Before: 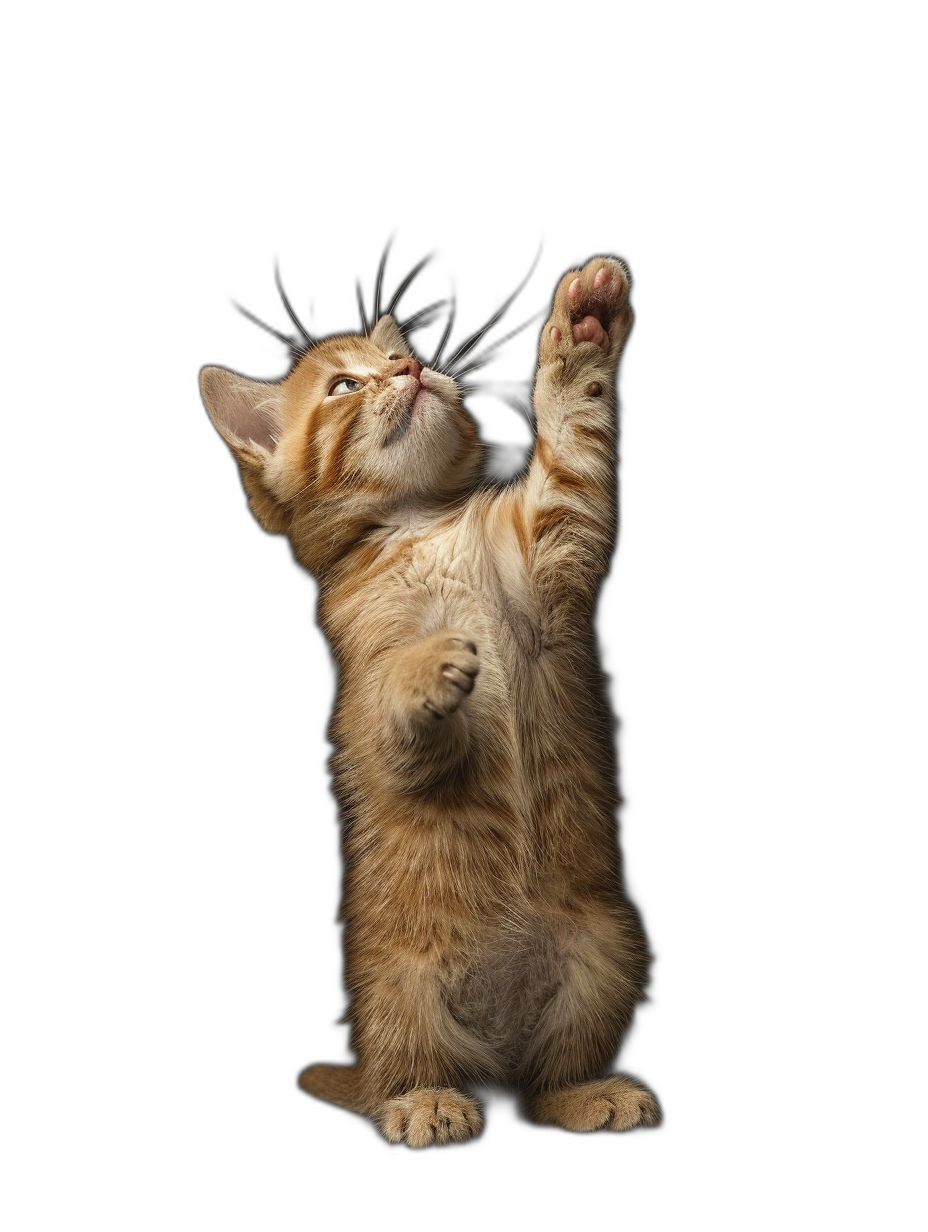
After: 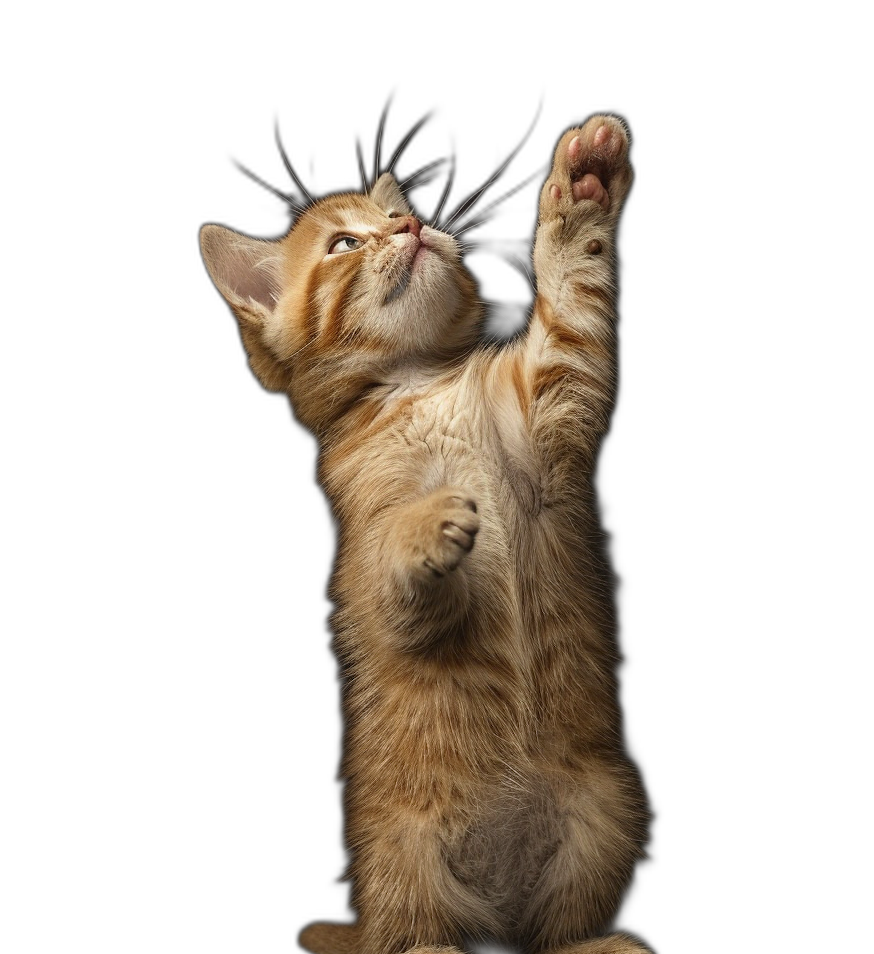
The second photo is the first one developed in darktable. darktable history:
crop and rotate: angle 0.032°, top 11.571%, right 5.739%, bottom 10.91%
